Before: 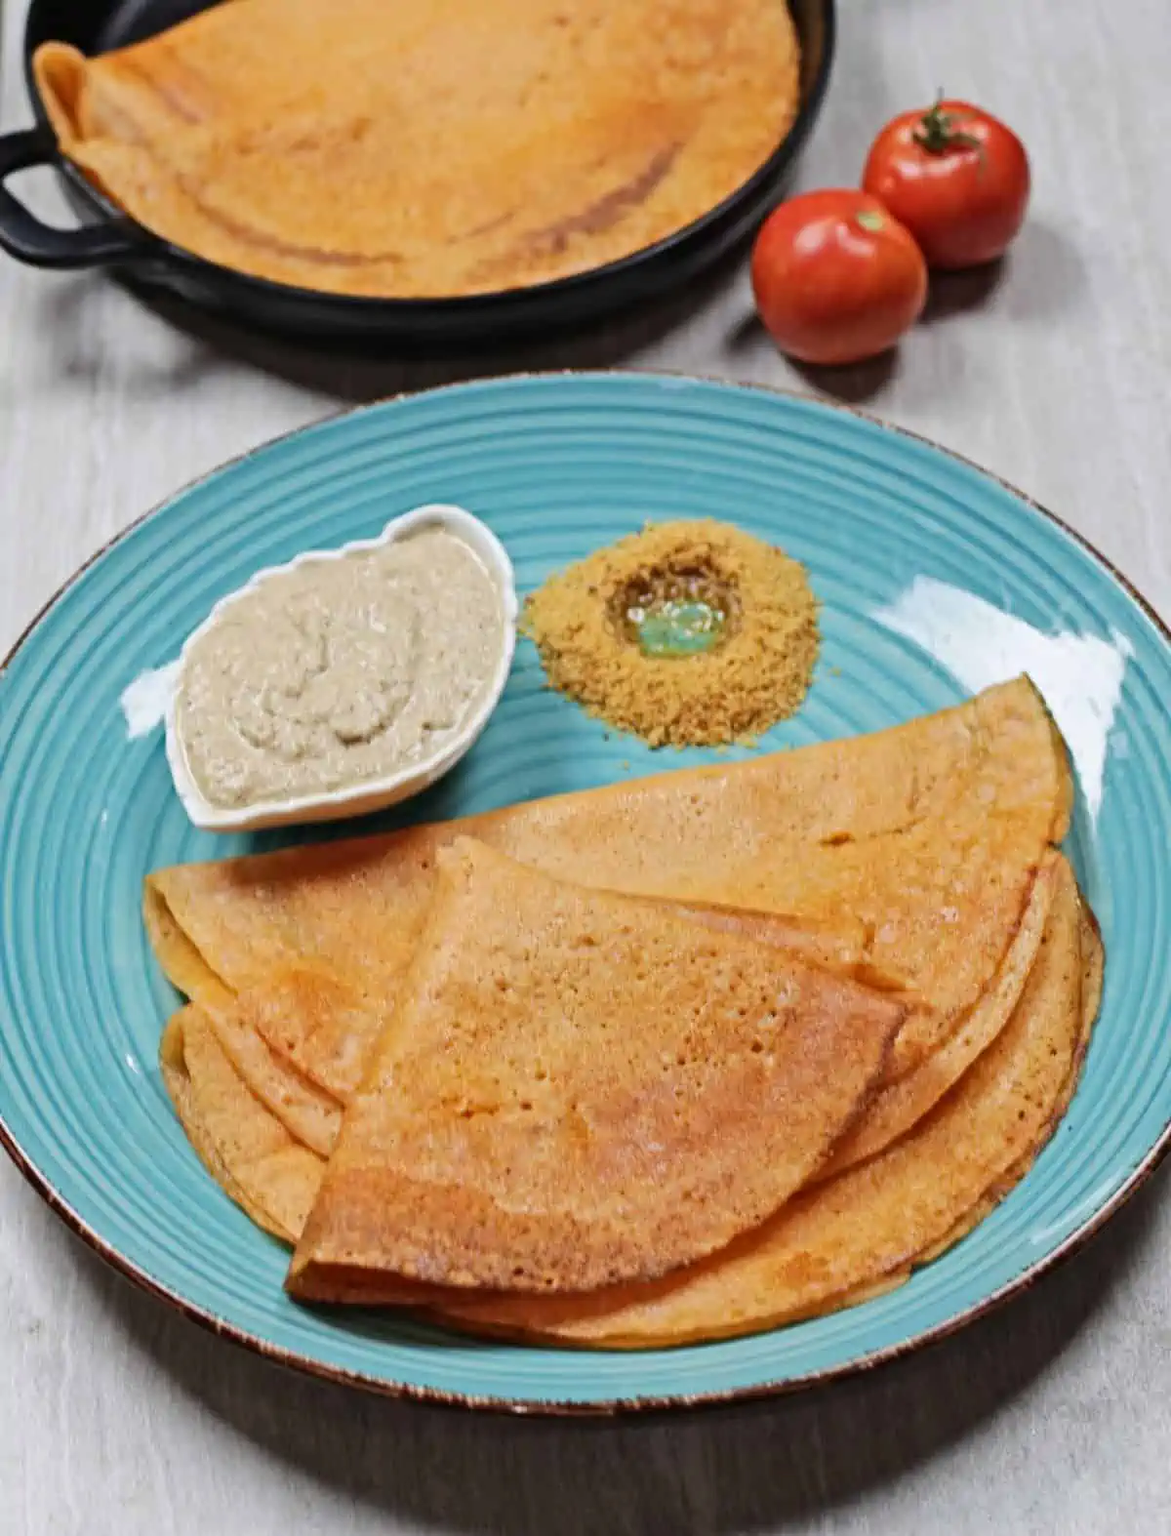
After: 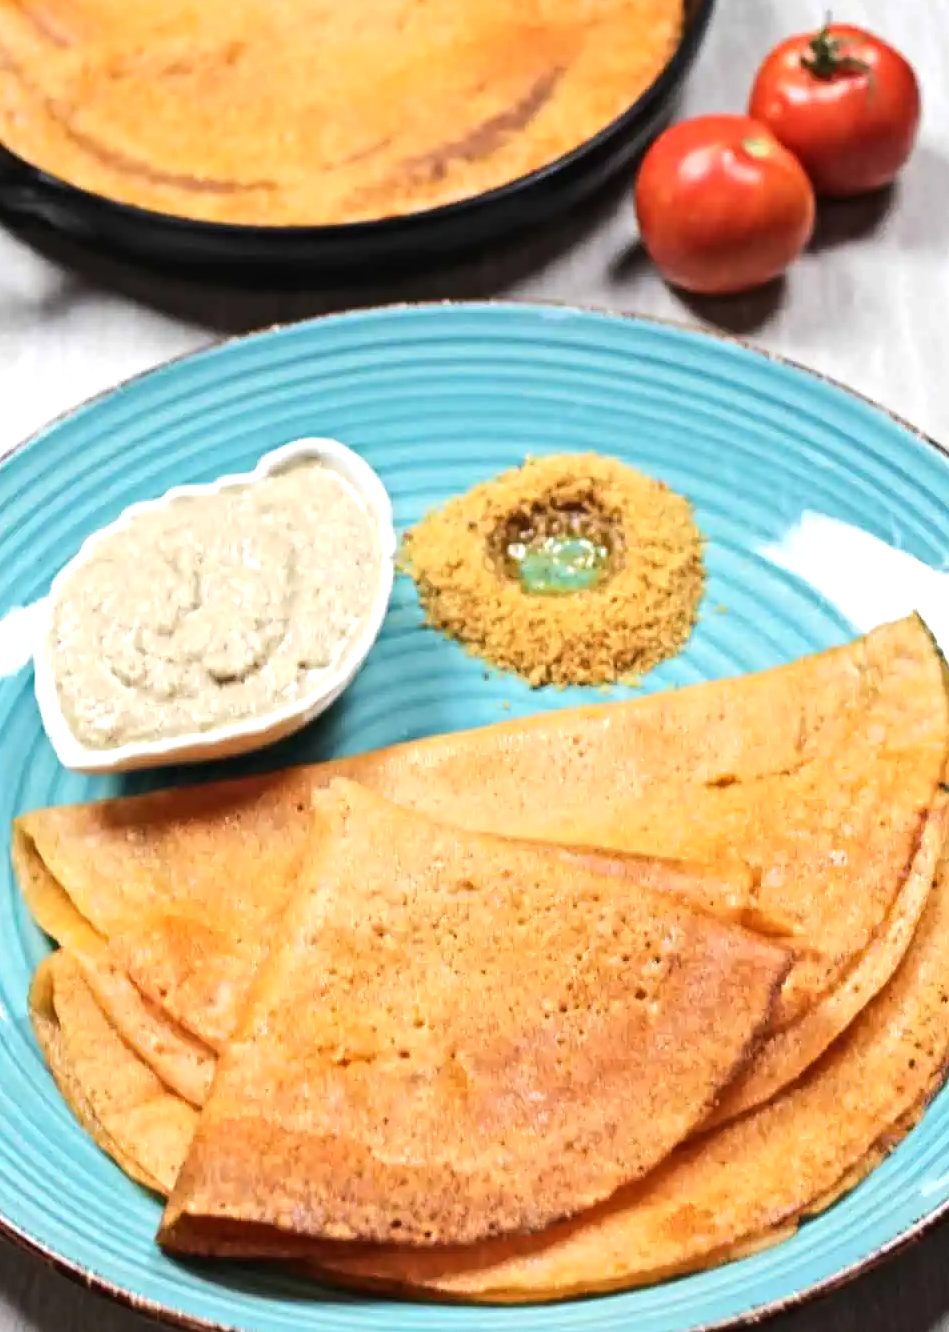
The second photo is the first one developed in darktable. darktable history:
tone equalizer: -8 EV -0.428 EV, -7 EV -0.36 EV, -6 EV -0.343 EV, -5 EV -0.25 EV, -3 EV 0.255 EV, -2 EV 0.316 EV, -1 EV 0.37 EV, +0 EV 0.43 EV, edges refinement/feathering 500, mask exposure compensation -1.57 EV, preserve details no
crop: left 11.282%, top 5.045%, right 9.592%, bottom 10.305%
exposure: black level correction 0, exposure 0.395 EV, compensate highlight preservation false
